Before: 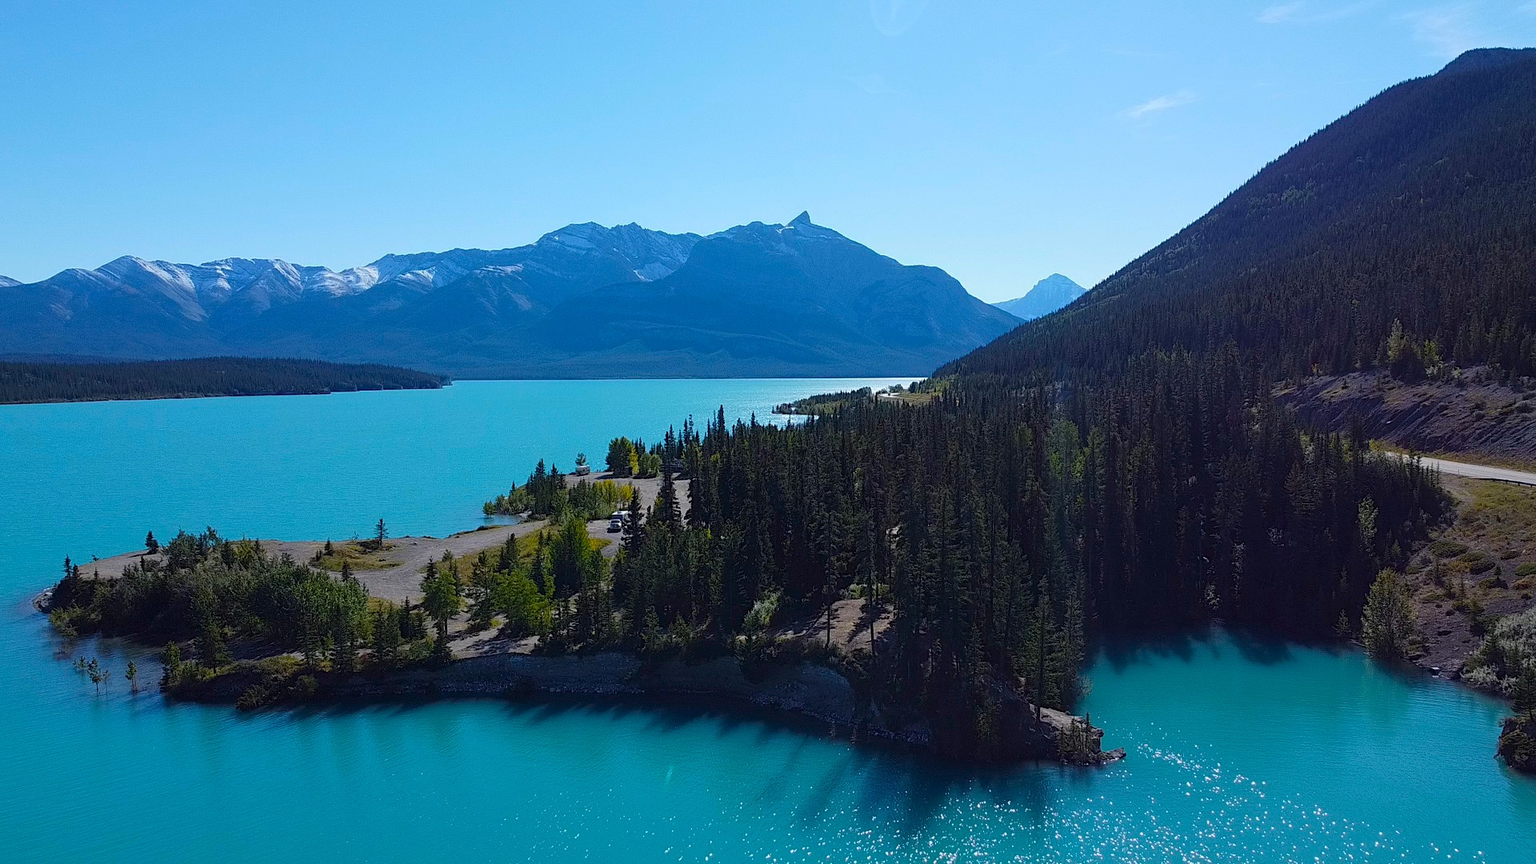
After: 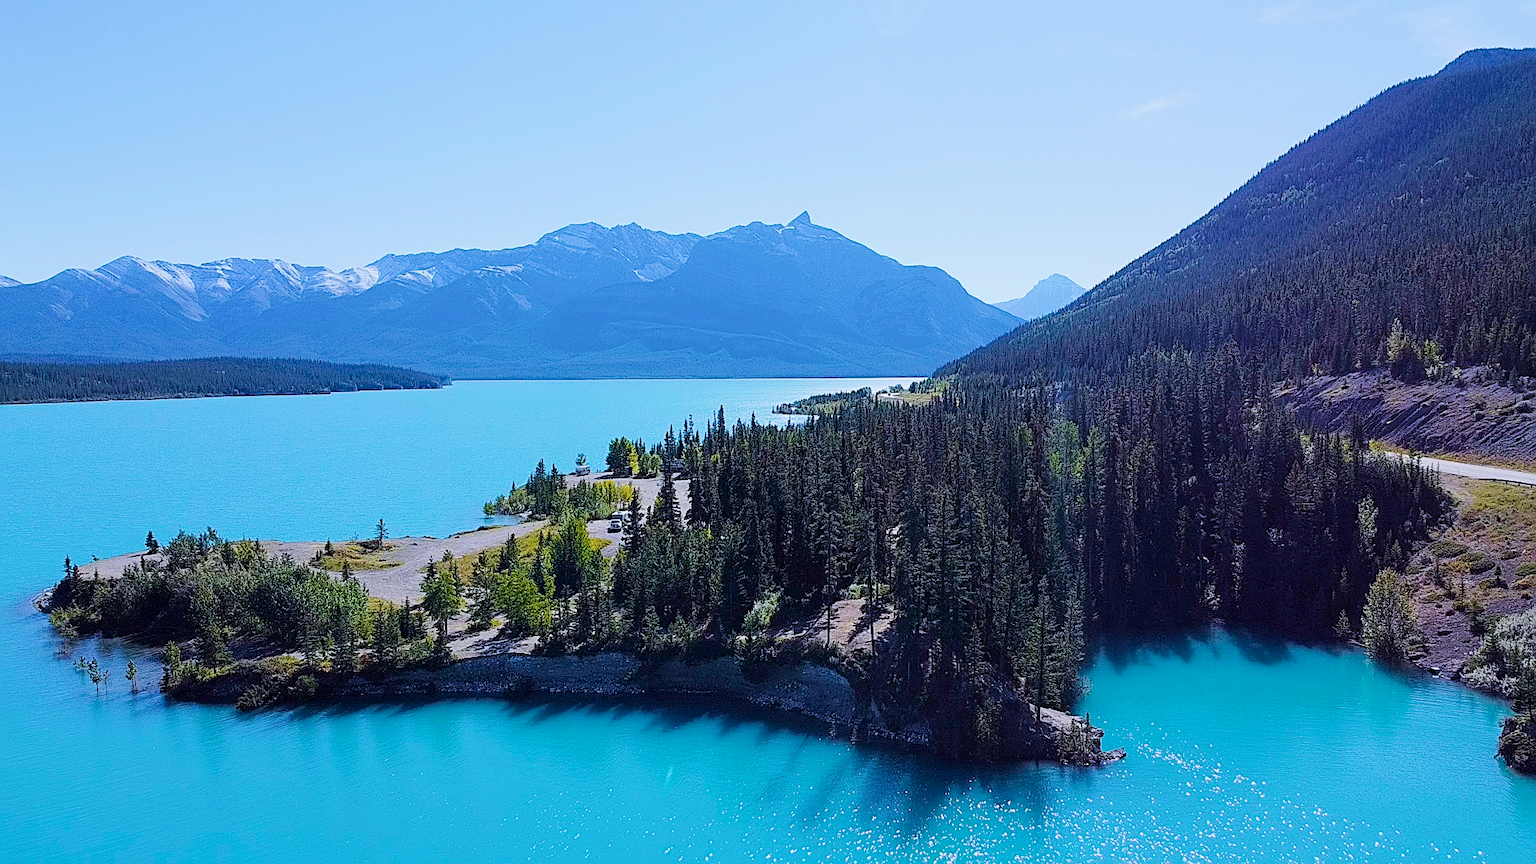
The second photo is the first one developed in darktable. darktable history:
filmic rgb: black relative exposure -7.65 EV, white relative exposure 4.56 EV, hardness 3.61, contrast 1.107, iterations of high-quality reconstruction 0
velvia: on, module defaults
sharpen: on, module defaults
color calibration: illuminant as shot in camera, x 0.358, y 0.373, temperature 4628.91 K
exposure: exposure 1 EV, compensate highlight preservation false
